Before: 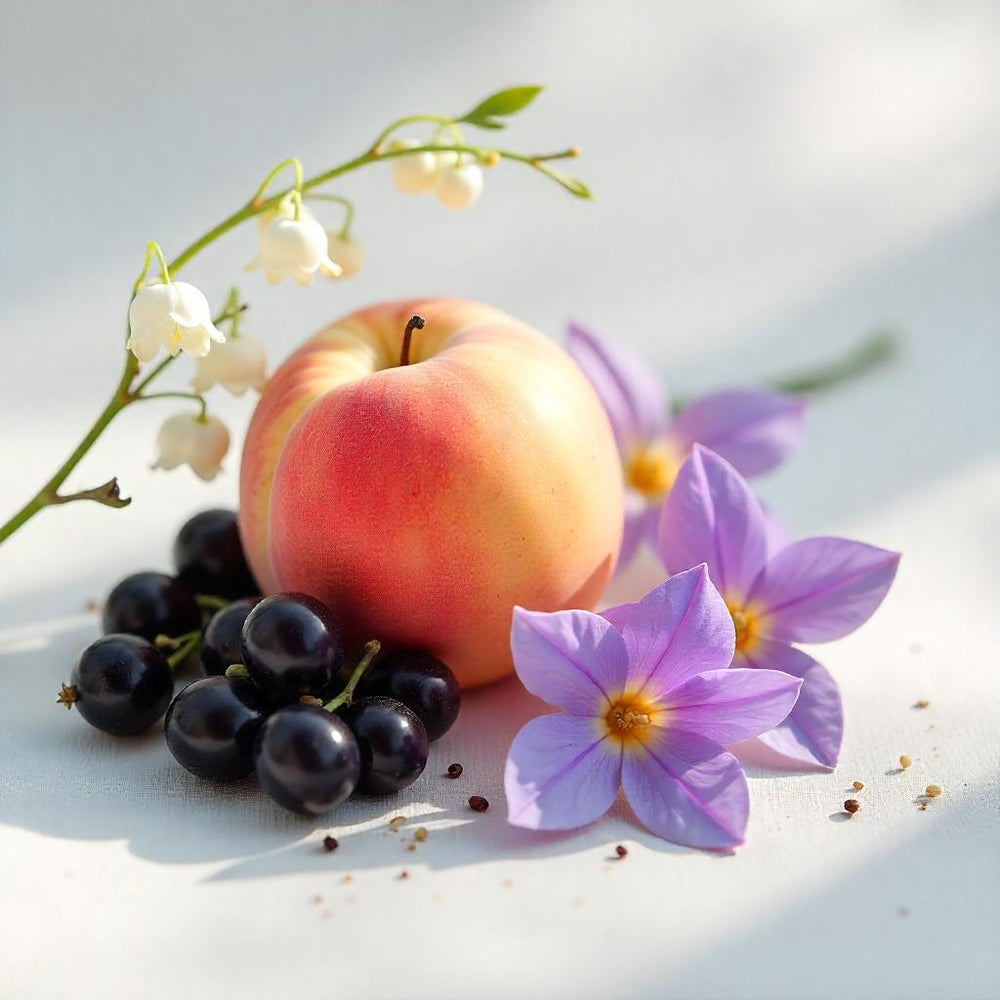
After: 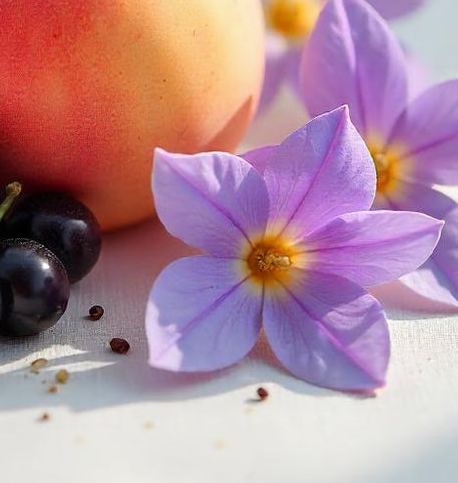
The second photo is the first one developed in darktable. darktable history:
crop: left 35.976%, top 45.819%, right 18.162%, bottom 5.807%
tone equalizer: -7 EV 0.18 EV, -6 EV 0.12 EV, -5 EV 0.08 EV, -4 EV 0.04 EV, -2 EV -0.02 EV, -1 EV -0.04 EV, +0 EV -0.06 EV, luminance estimator HSV value / RGB max
